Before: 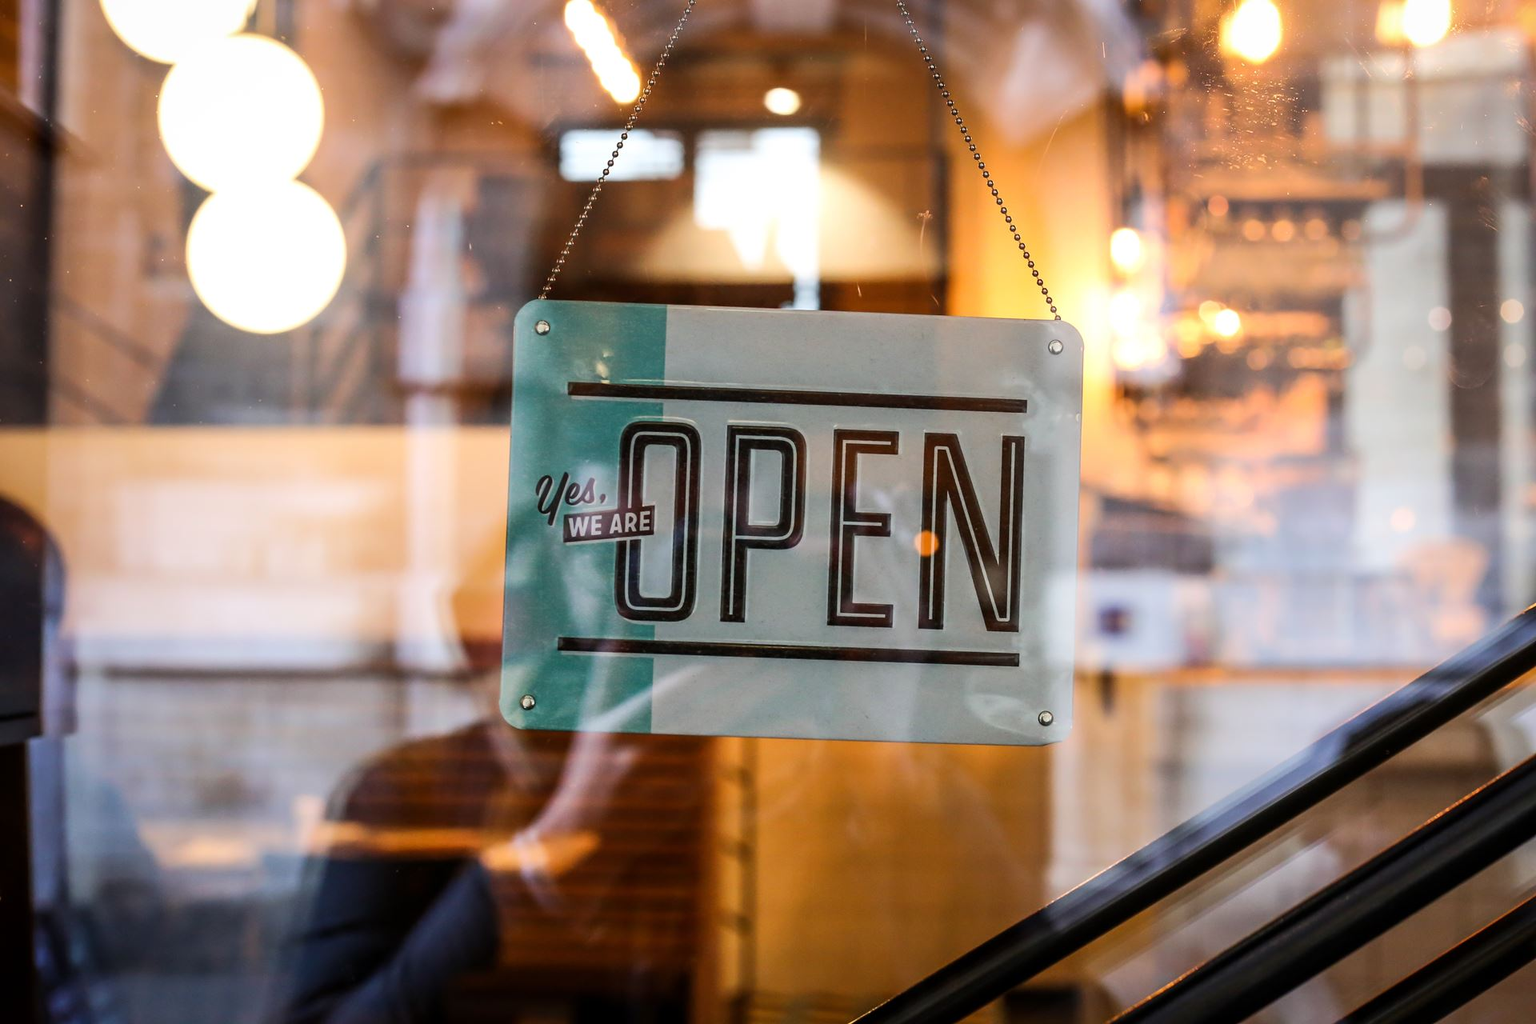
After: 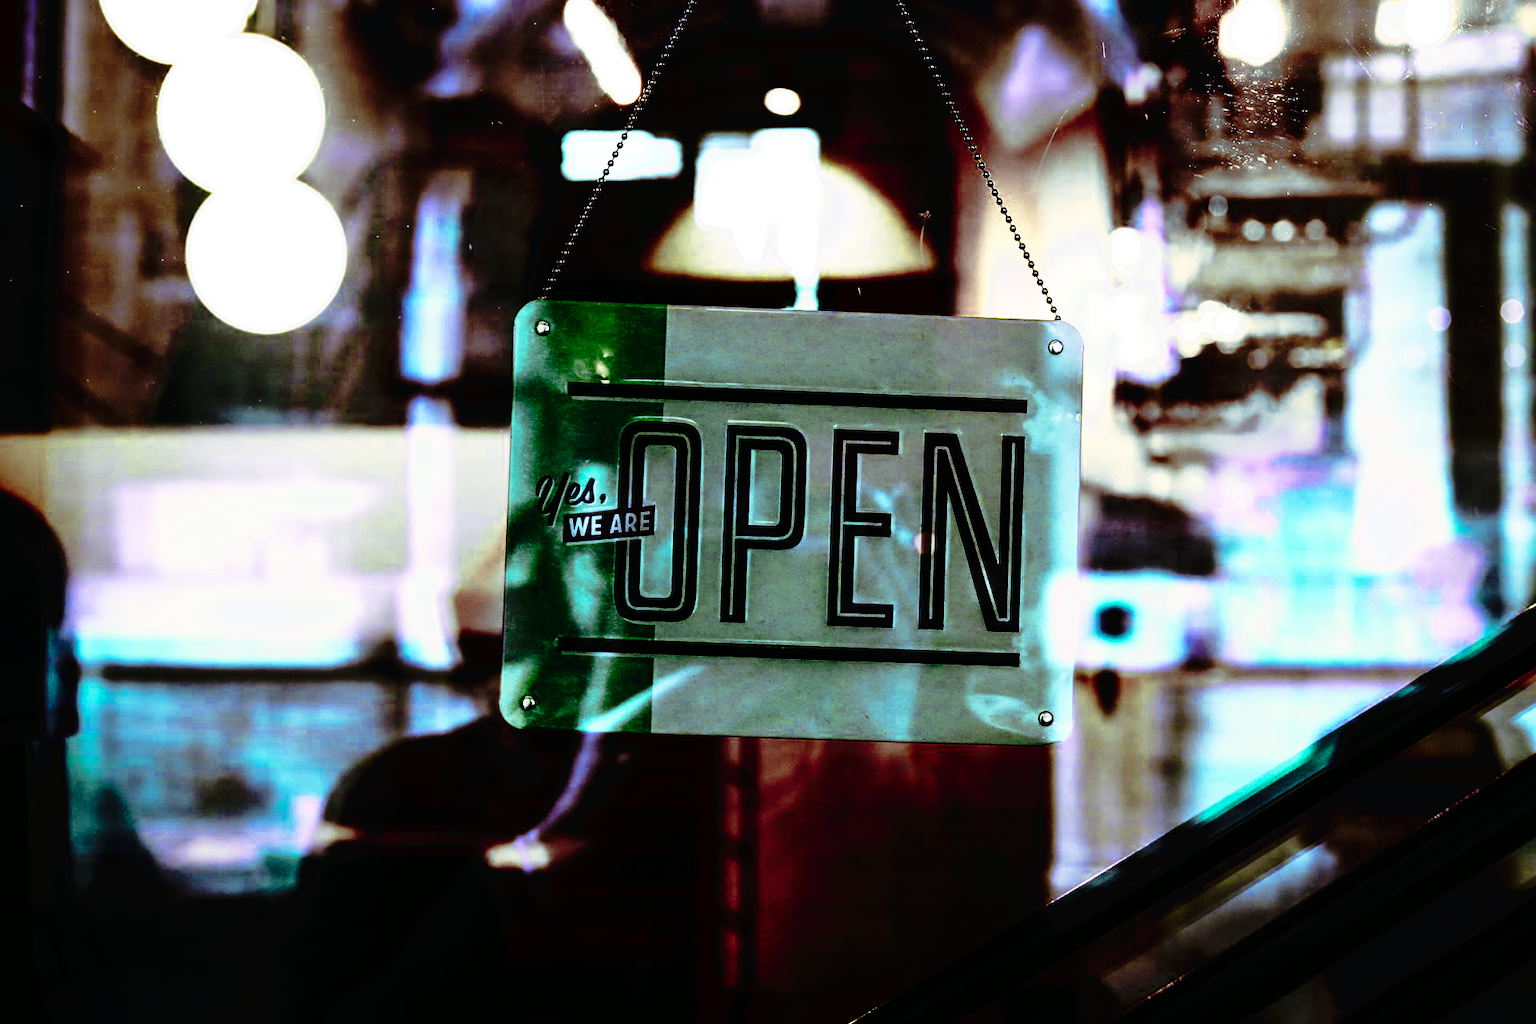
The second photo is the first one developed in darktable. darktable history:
tone curve: curves: ch0 [(0, 0) (0.003, 0.005) (0.011, 0.005) (0.025, 0.006) (0.044, 0.008) (0.069, 0.01) (0.1, 0.012) (0.136, 0.015) (0.177, 0.019) (0.224, 0.017) (0.277, 0.015) (0.335, 0.018) (0.399, 0.043) (0.468, 0.118) (0.543, 0.349) (0.623, 0.591) (0.709, 0.88) (0.801, 0.983) (0.898, 0.973) (1, 1)], preserve colors none
color look up table: target L [102.05, 94.82, 72.82, 70.84, 101.63, 71.51, 72.52, 61.39, 47.74, 55.65, 32.23, 0.471, 200.61, 102.21, 76.82, 70.68, 60.22, 54.49, 34.85, 0.532, 0.139, 2.988, 16.82, 34.36, 5.838, 0.274, 74.72, 68.27, 59.62, 57.16, 35.73, 52.23, 31.37, 40.33, 6.052, 1.101, 20.78, 35.46, 11.23, 94.76, 72.68, 71.91, 93.82, 65.98, 61.78, 54.18, 55.22, 40.43, 3.741], target a [-3.704, -70.61, -7.308, -23.8, -4.226, -19.12, -10.47, -1.476, 2.002, -14.76, -61.83, -0.375, 0, 0, 0.62, 2.721, 4.444, 3.026, 2.322, -0.104, 0.647, 20.76, 52.63, 1.384, 20.95, 0, 5.411, 12.2, 4.701, 28.1, -11.9, 21.96, -60.2, 24.93, -9.129, 18.17, 59.11, 0.131, -3.932, -60.82, -6.952, -16.25, -72.48, -16.94, -9.471, -12.82, -12.34, -14.24, -2.484], target b [46.77, 50.56, -49.32, 24.71, 49.09, 10.39, 8.126, 18.83, 18.55, 13.36, 50.44, 0.283, 0, -0.001, 0.248, 7.981, 0.273, 2.261, 5.535, 0.38, -0.186, 4.23, 28.4, 4.776, 5.294, 0, -44.82, -9.722, -15.12, -2.521, 1.704, -26.99, 37.85, 4.83, -9.581, -62.38, -22.02, -2.653, -0.952, -10.58, -50, -3.606, 33.5, 4.687, -0.179, 8.995, 4.887, 9.549, -9.627], num patches 49
